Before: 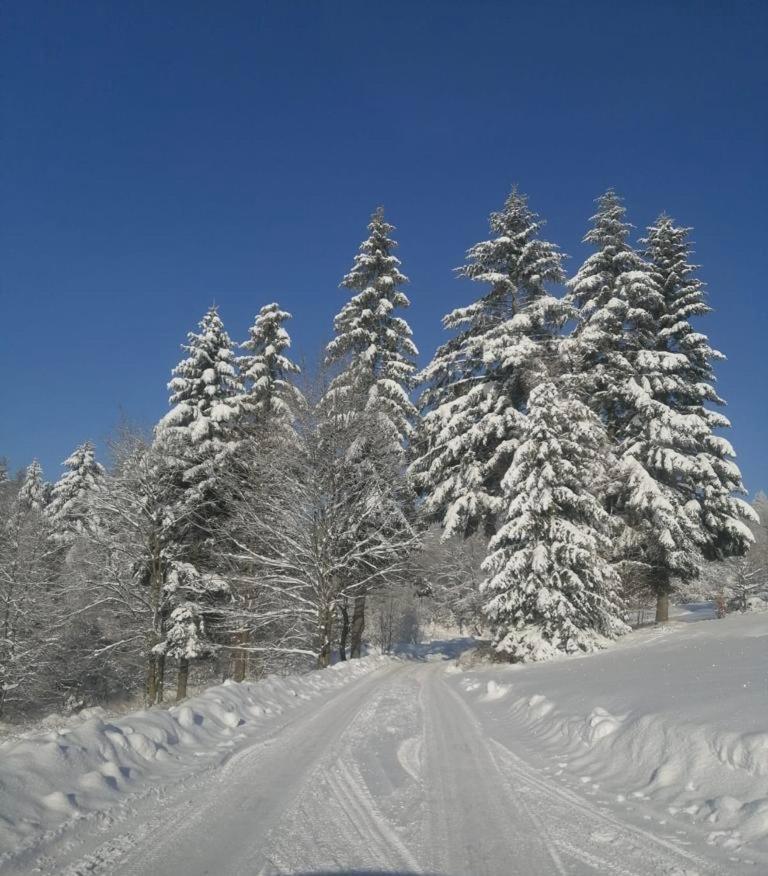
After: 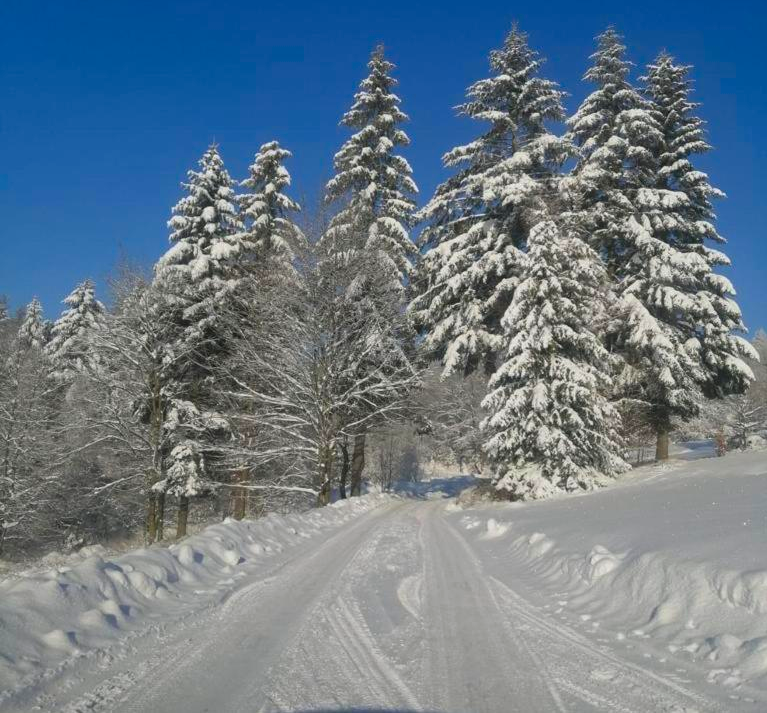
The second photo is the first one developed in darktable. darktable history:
contrast brightness saturation: brightness -0.02, saturation 0.35
shadows and highlights: radius 331.84, shadows 53.55, highlights -100, compress 94.63%, highlights color adjustment 73.23%, soften with gaussian
crop and rotate: top 18.507%
